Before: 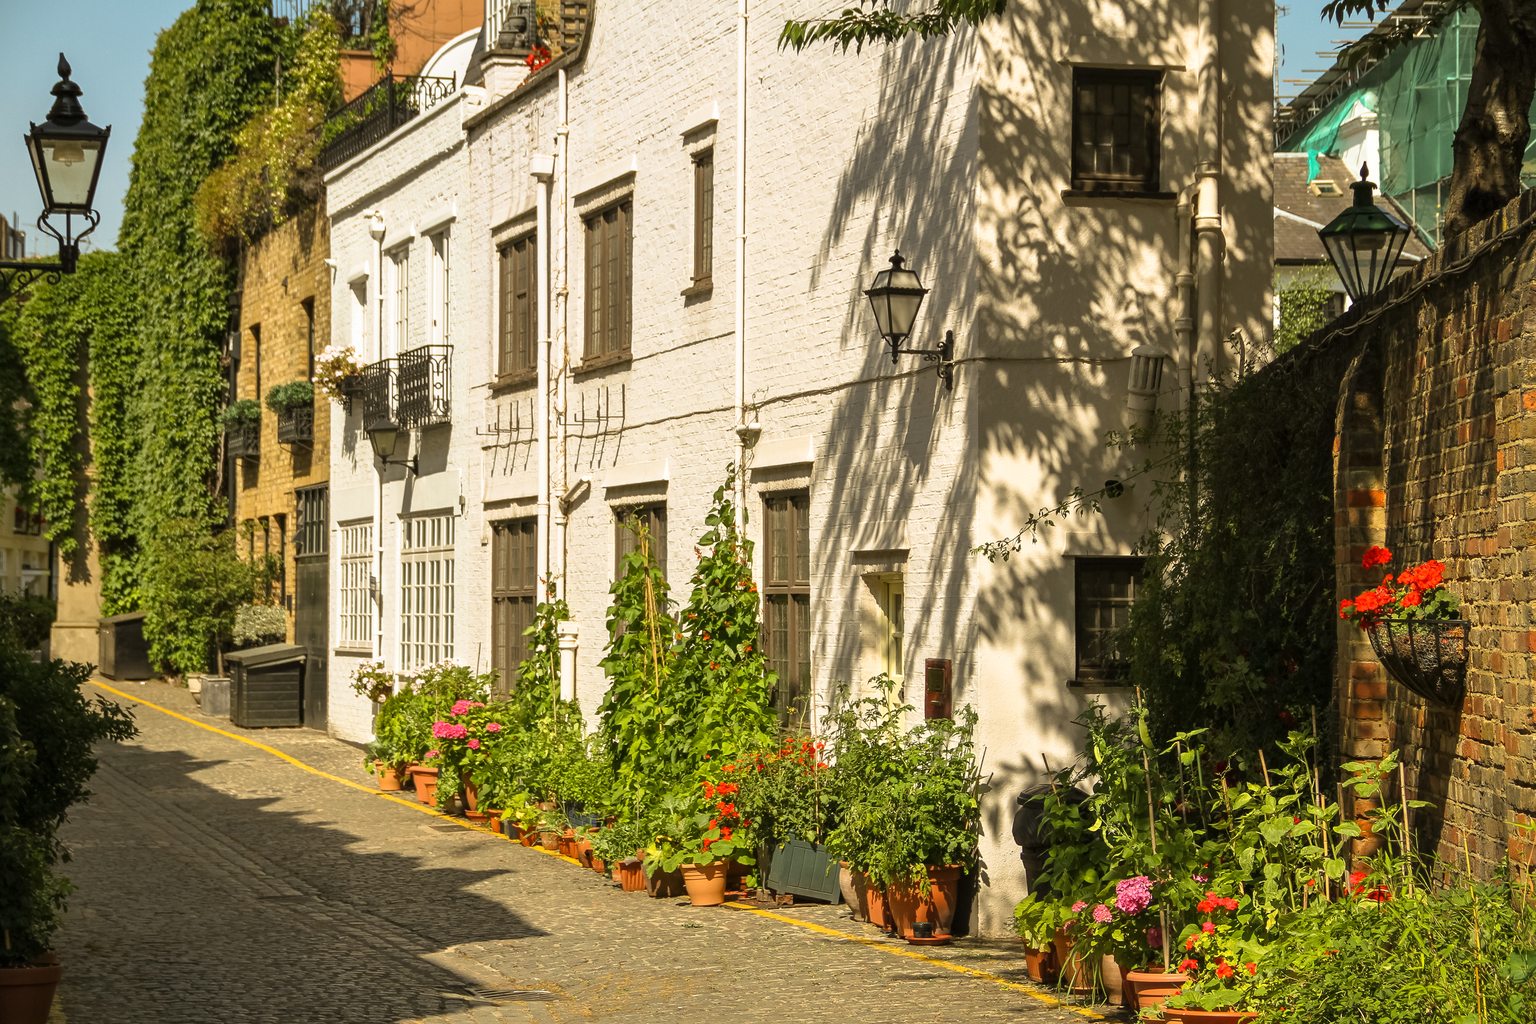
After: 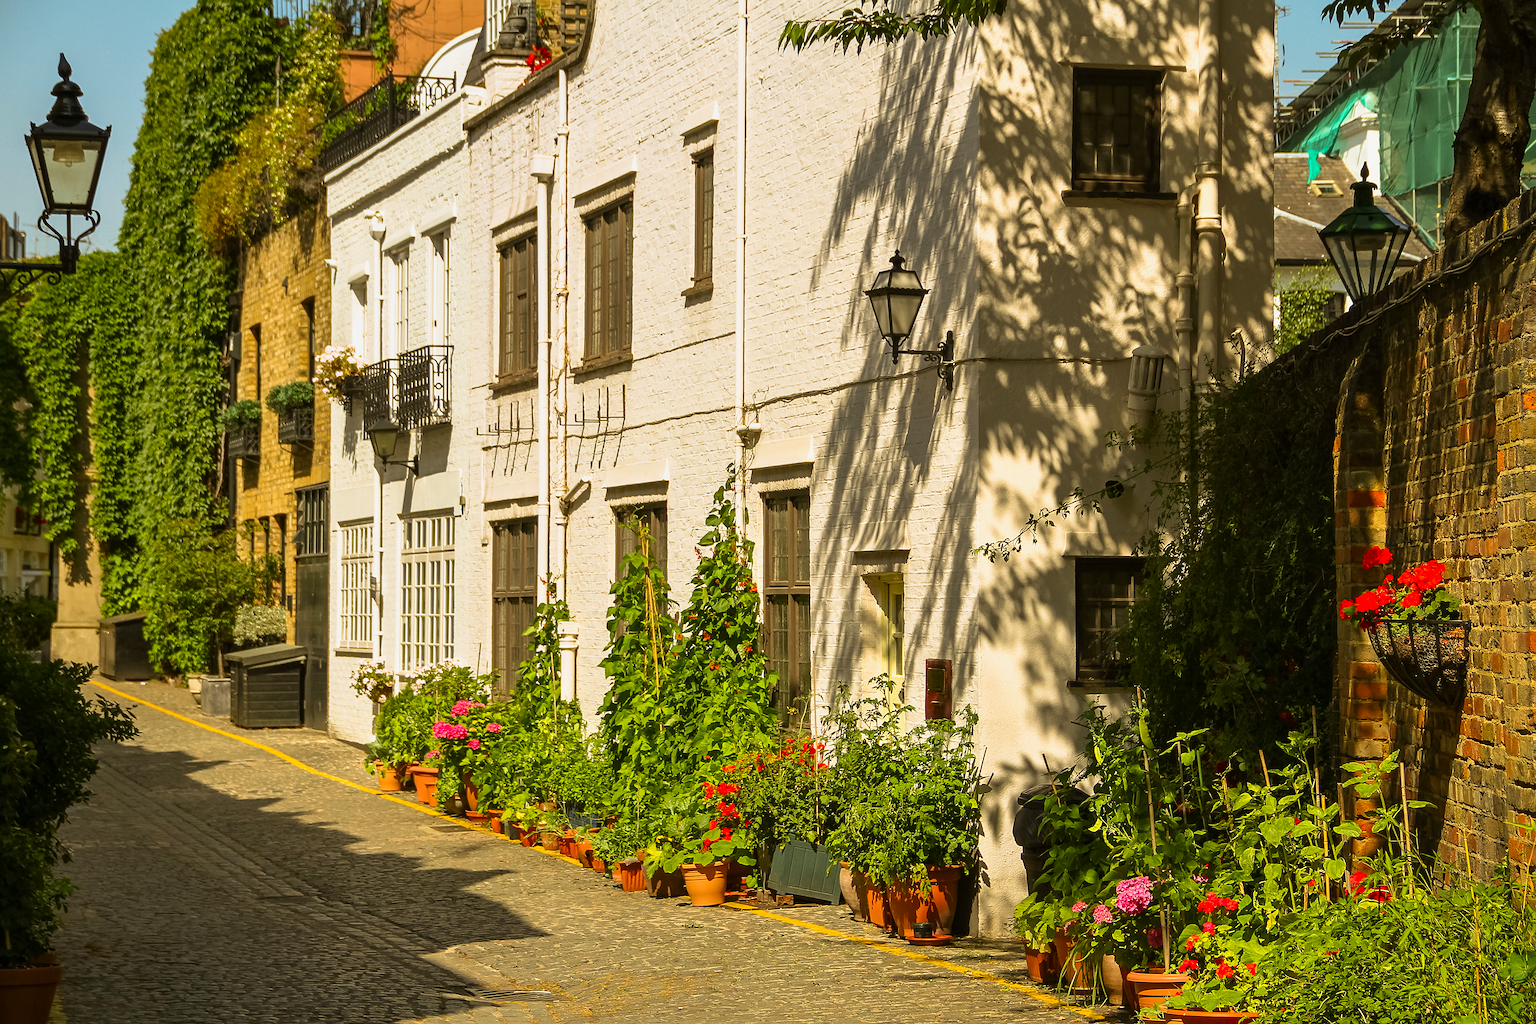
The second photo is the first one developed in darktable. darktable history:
contrast brightness saturation: contrast 0.09, saturation 0.28
sharpen: amount 0.55
tone equalizer: on, module defaults
exposure: exposure -0.151 EV, compensate highlight preservation false
